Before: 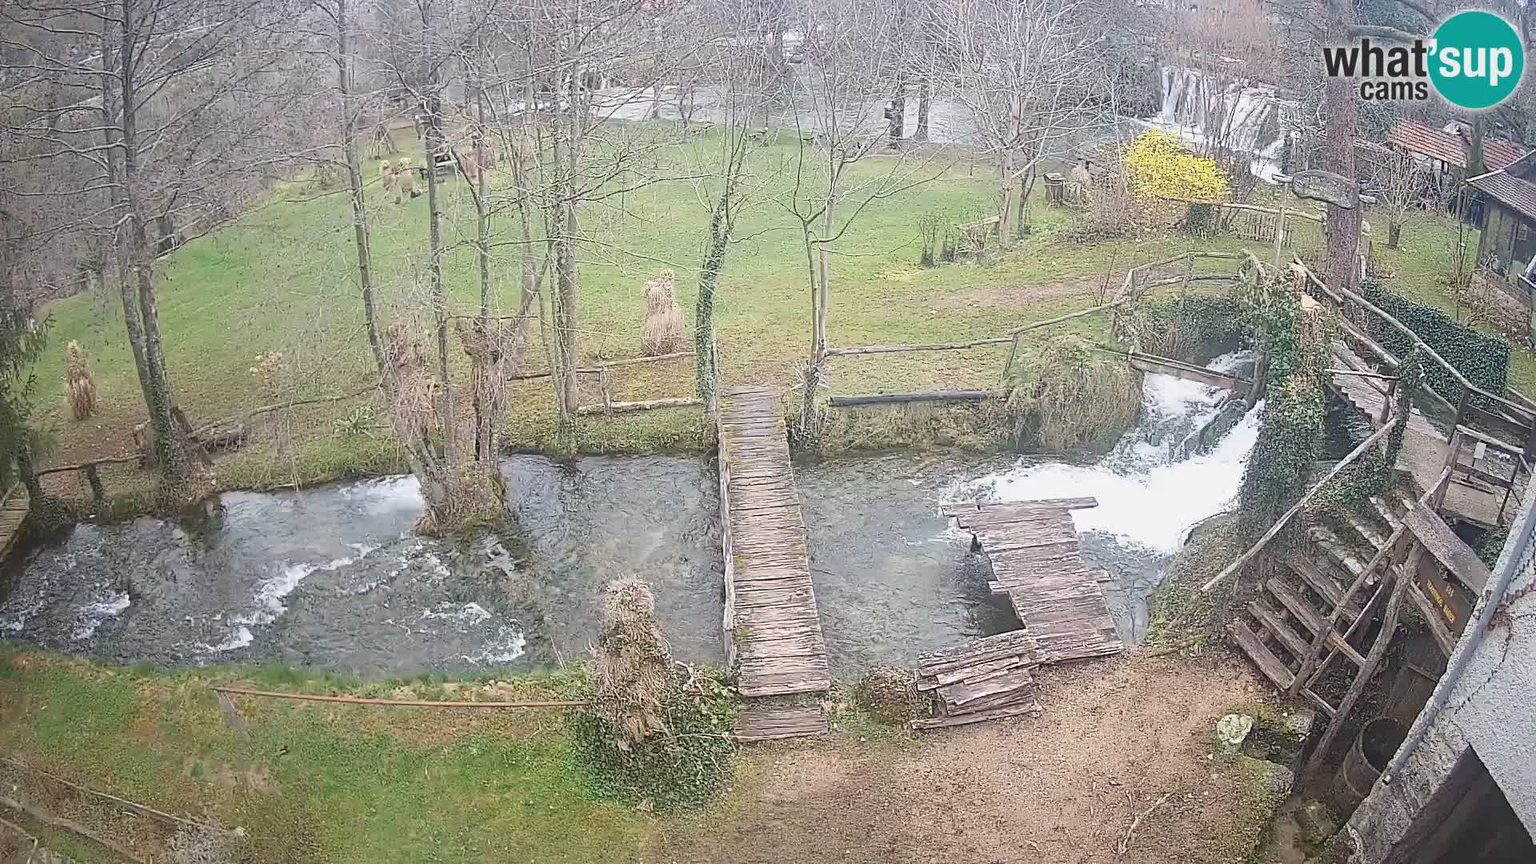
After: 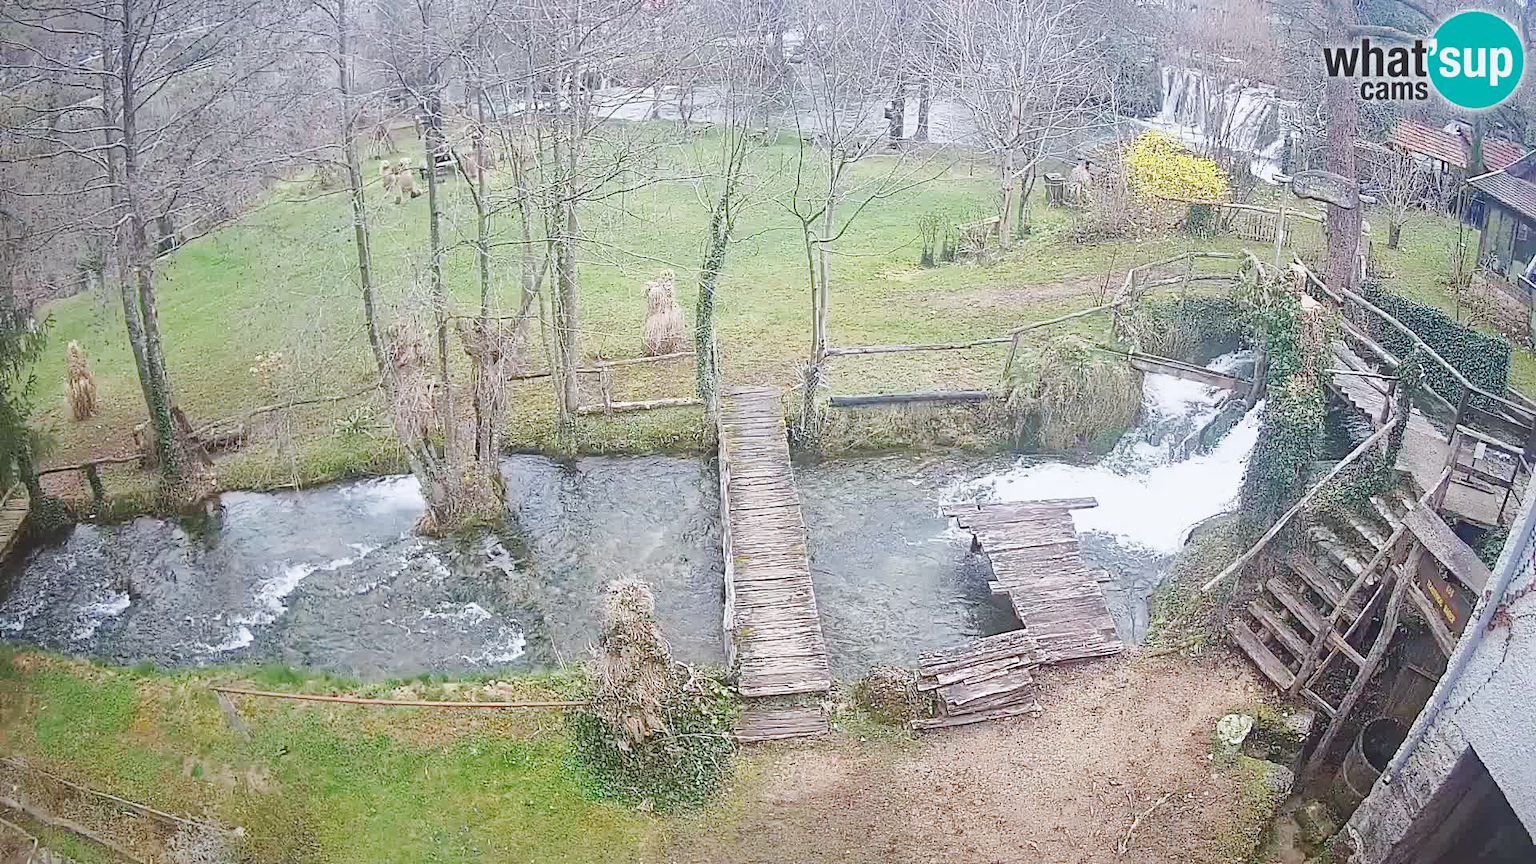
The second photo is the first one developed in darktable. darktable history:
shadows and highlights: on, module defaults
base curve: curves: ch0 [(0, 0) (0.032, 0.025) (0.121, 0.166) (0.206, 0.329) (0.605, 0.79) (1, 1)], preserve colors none
white balance: red 0.974, blue 1.044
